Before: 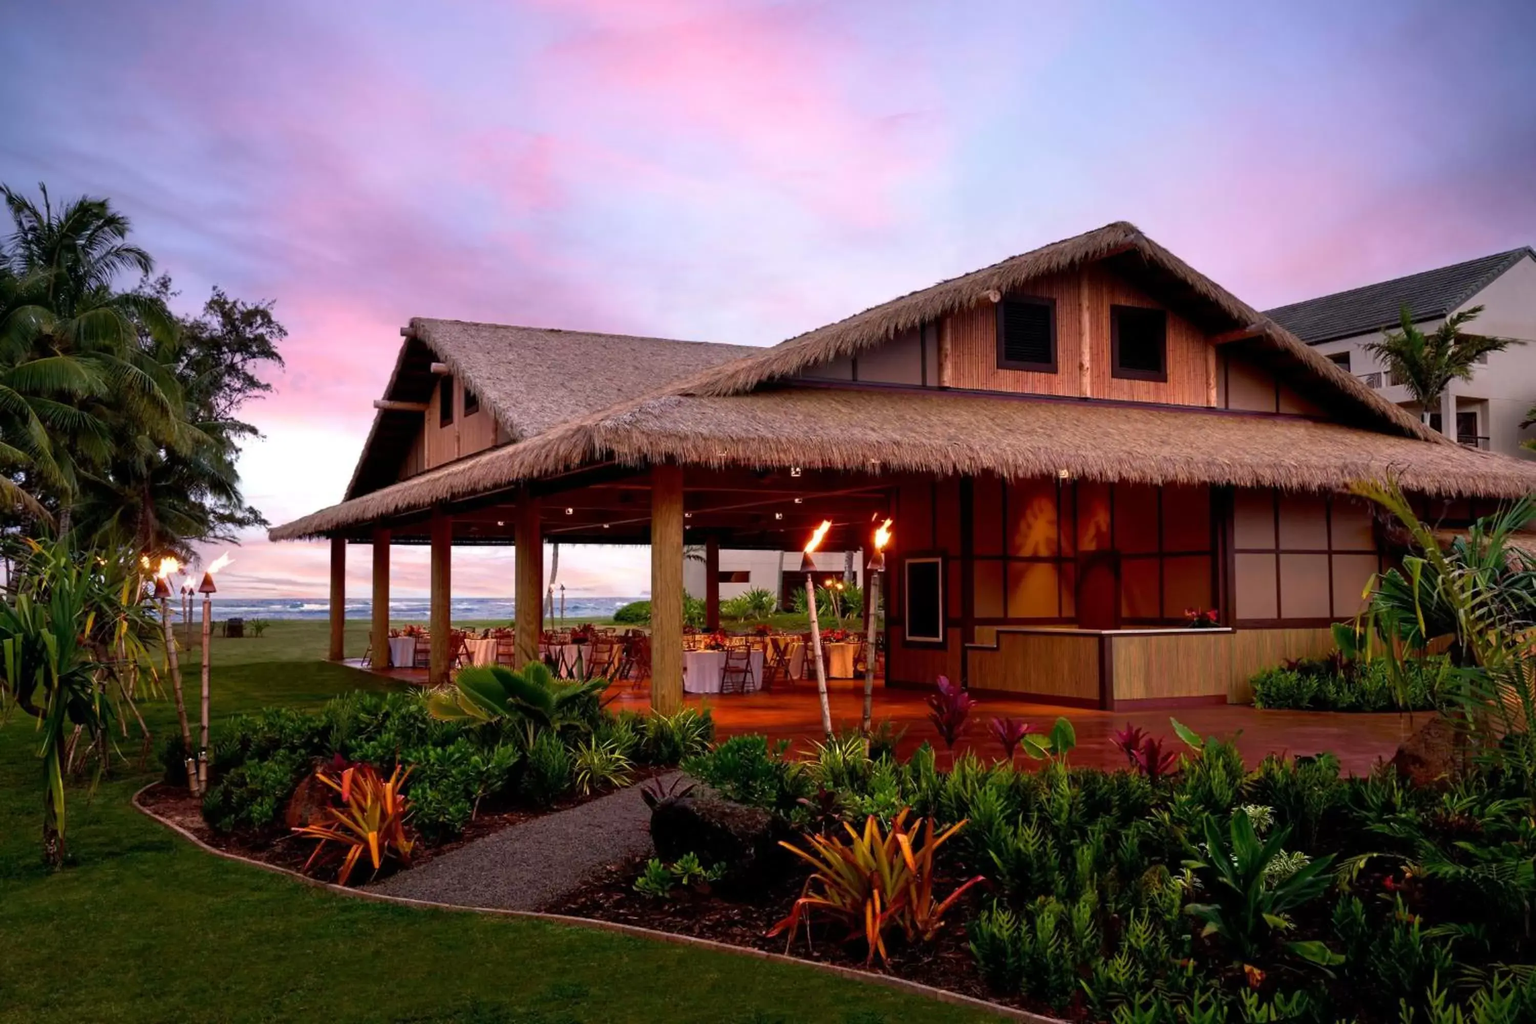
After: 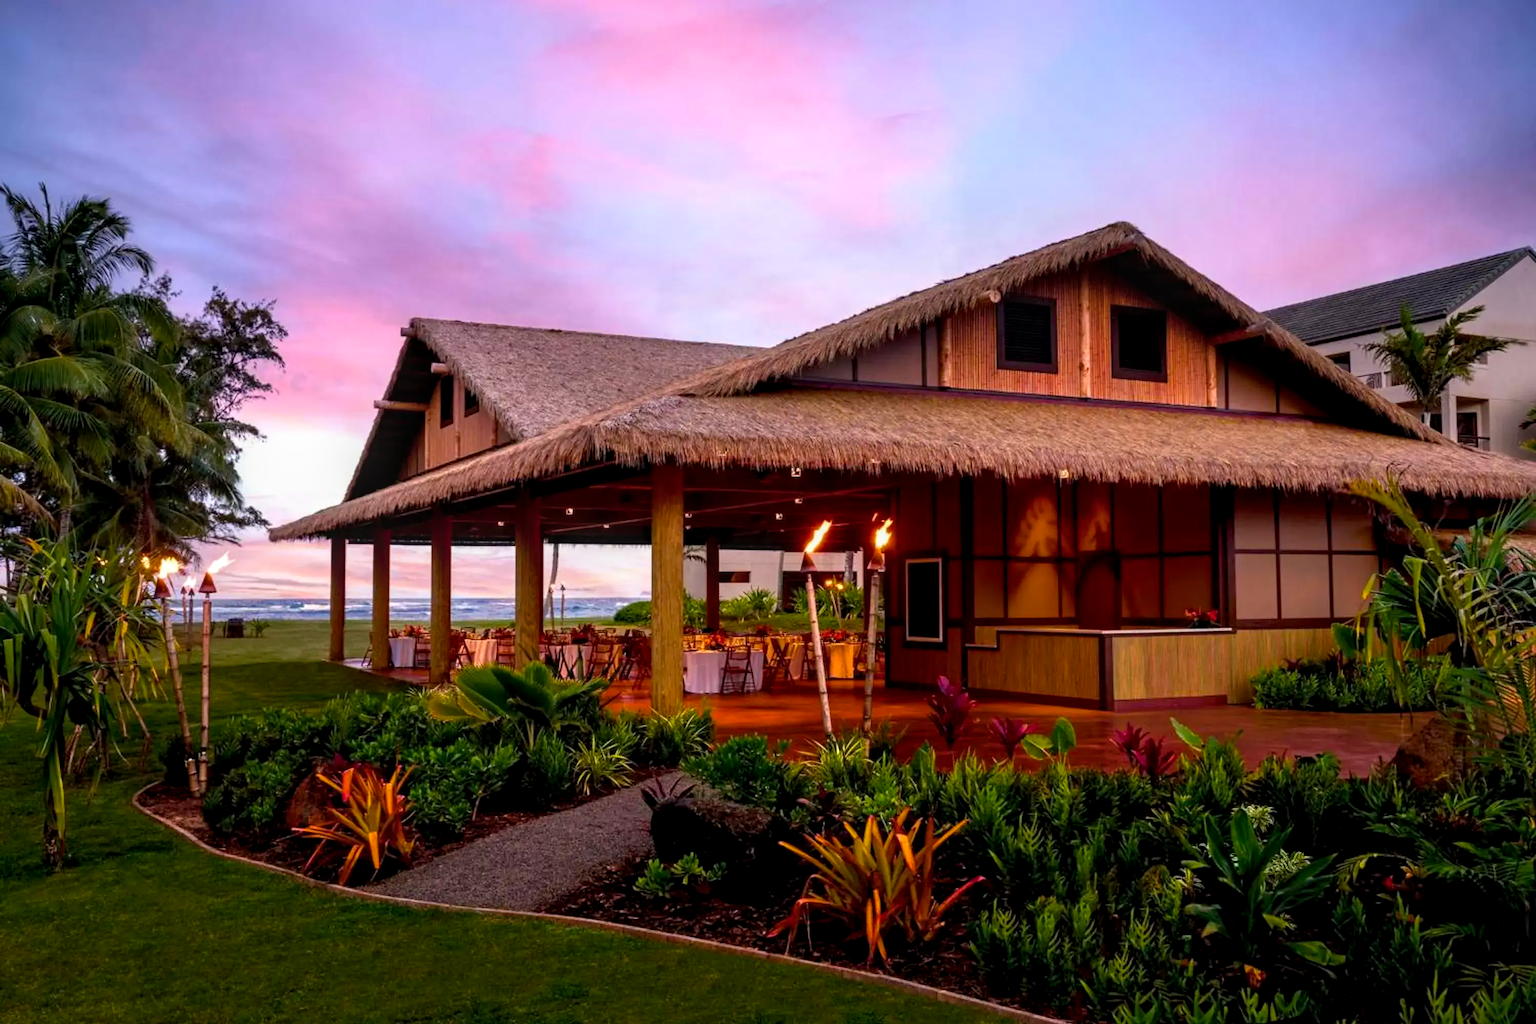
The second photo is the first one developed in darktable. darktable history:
tone equalizer: on, module defaults
local contrast: detail 130%
color balance rgb: perceptual saturation grading › global saturation 25%, global vibrance 20%
